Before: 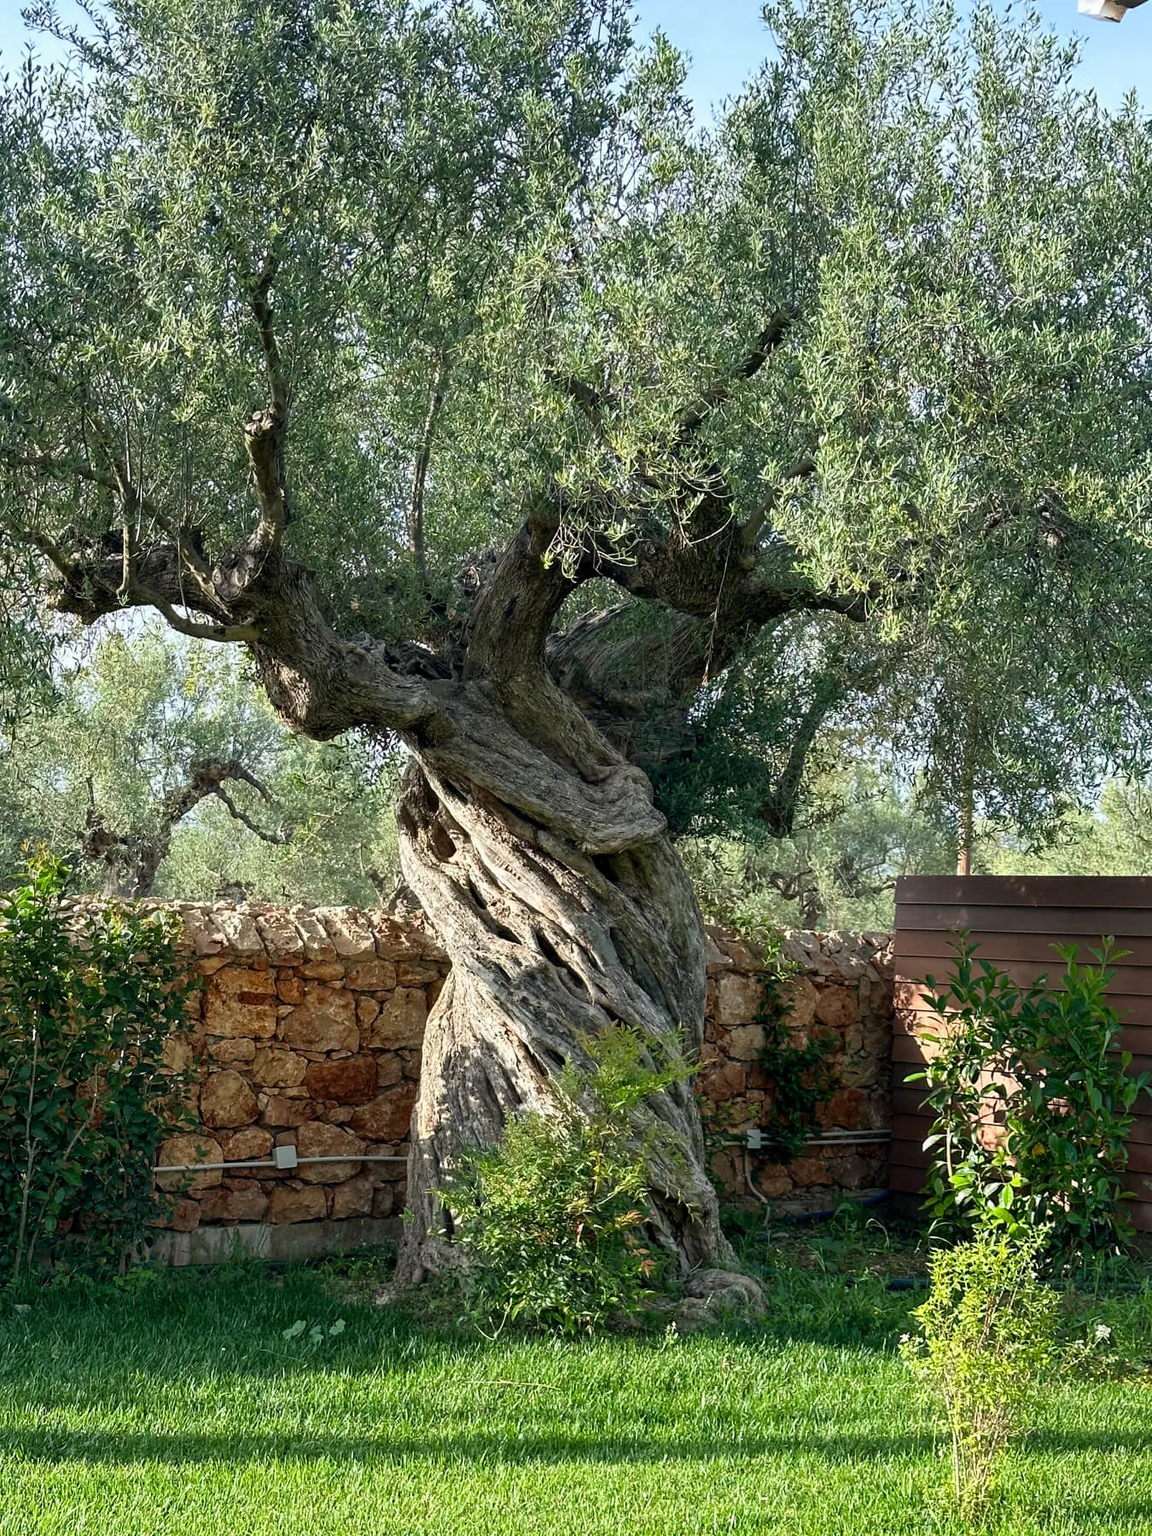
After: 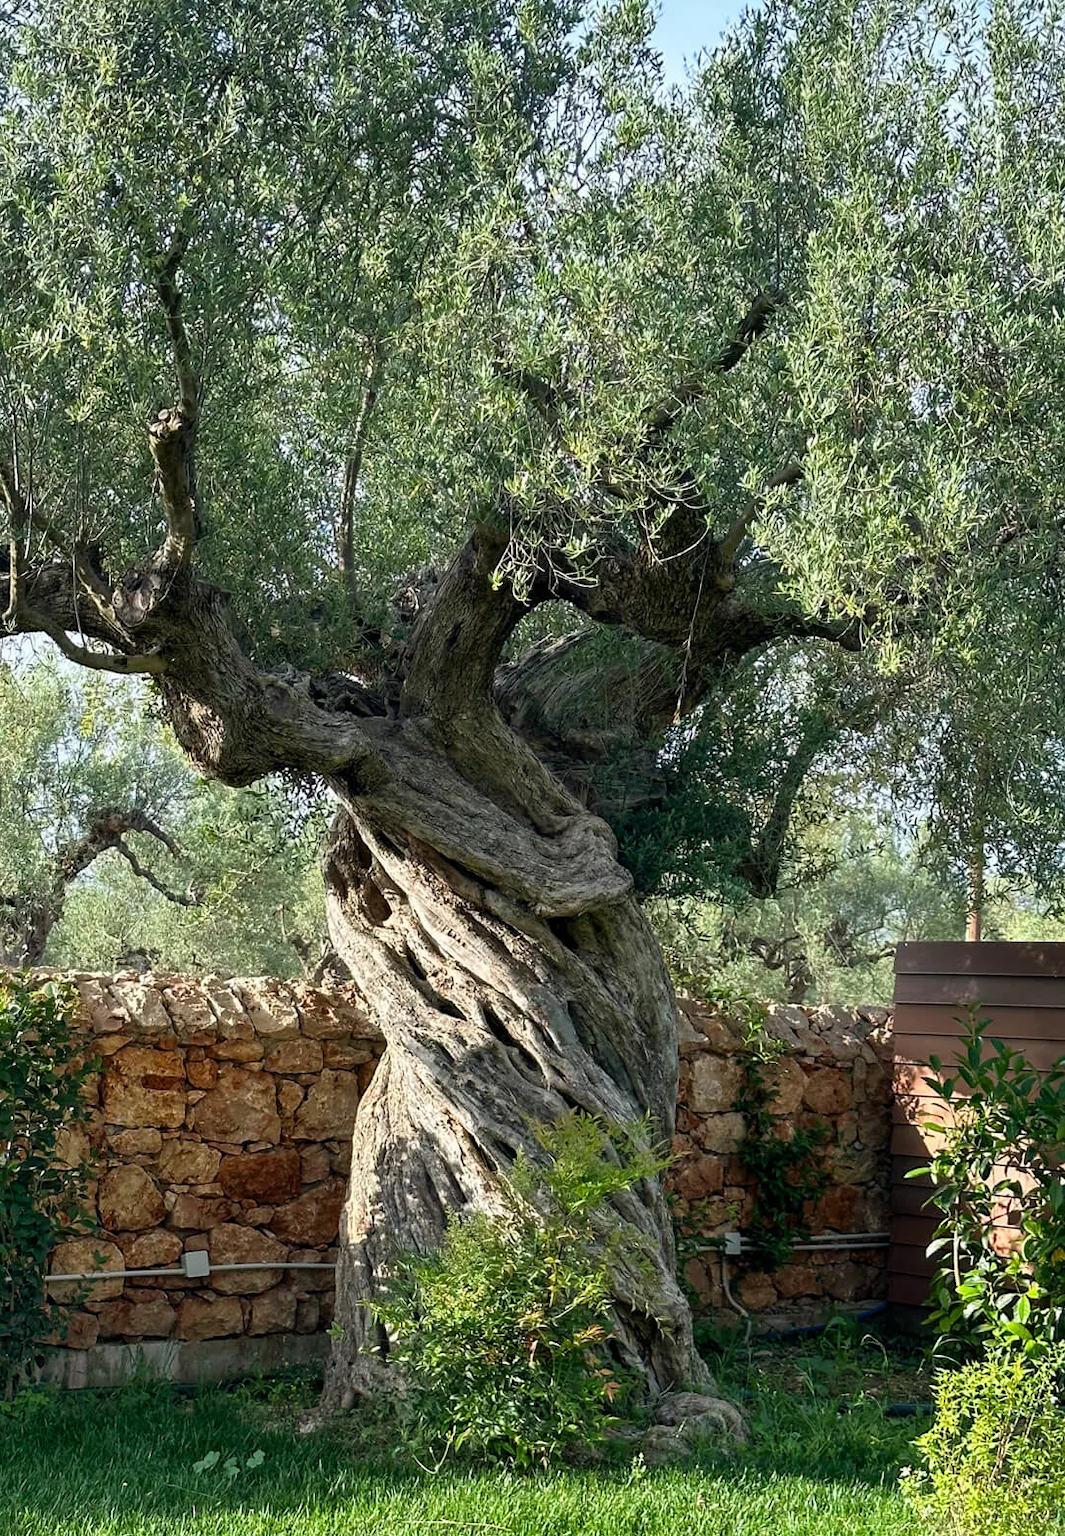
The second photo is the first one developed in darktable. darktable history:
crop: left 9.971%, top 3.548%, right 9.27%, bottom 9.163%
